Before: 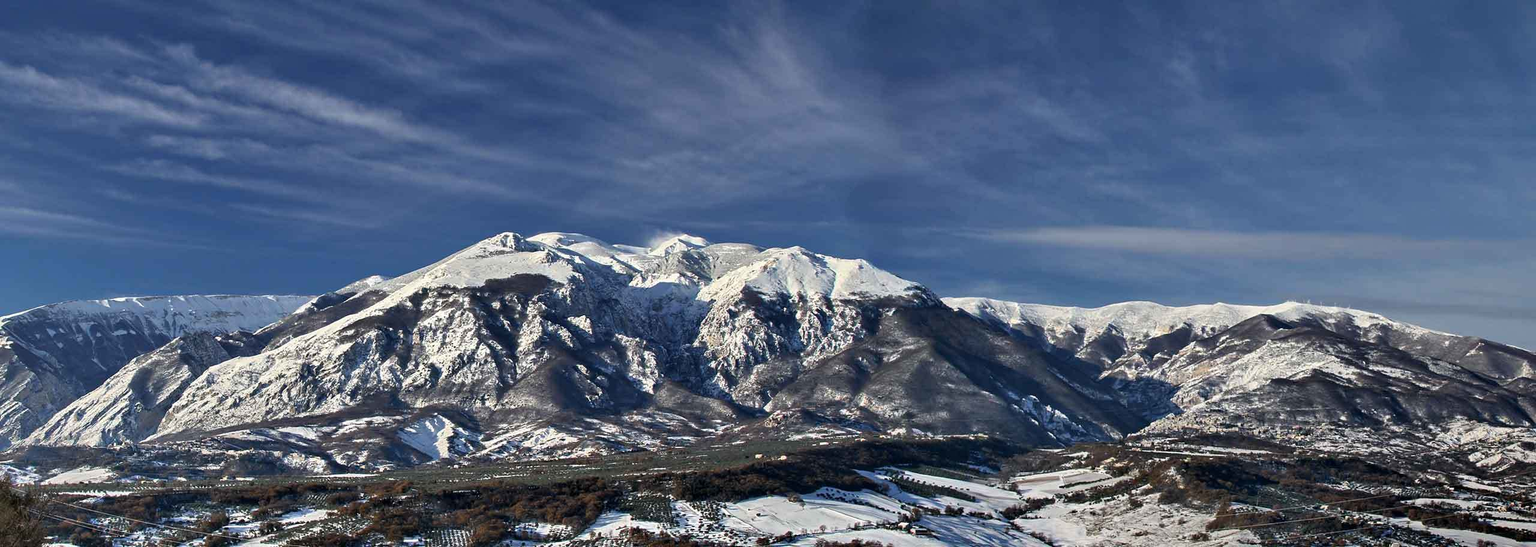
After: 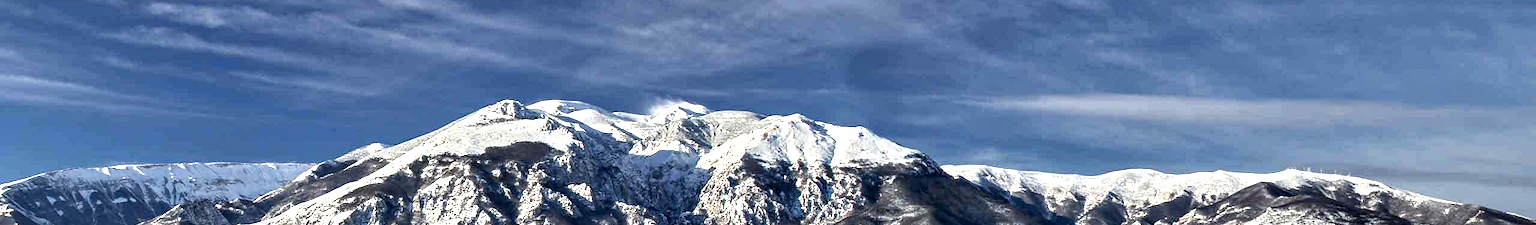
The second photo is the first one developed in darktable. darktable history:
crop and rotate: top 24.299%, bottom 34.528%
exposure: black level correction 0, exposure 0.499 EV, compensate highlight preservation false
local contrast: highlights 60%, shadows 64%, detail 160%
